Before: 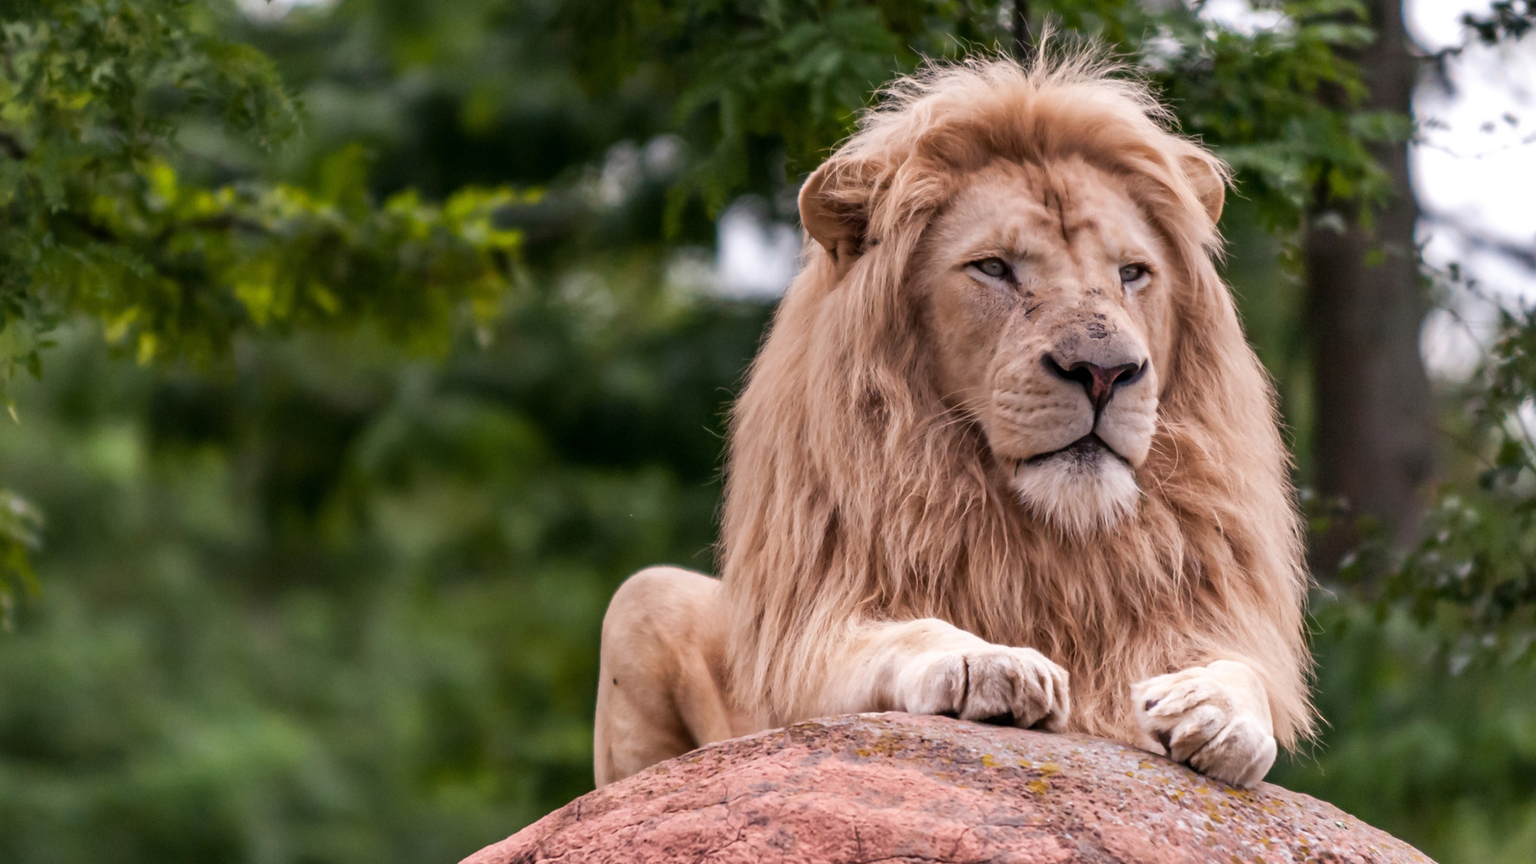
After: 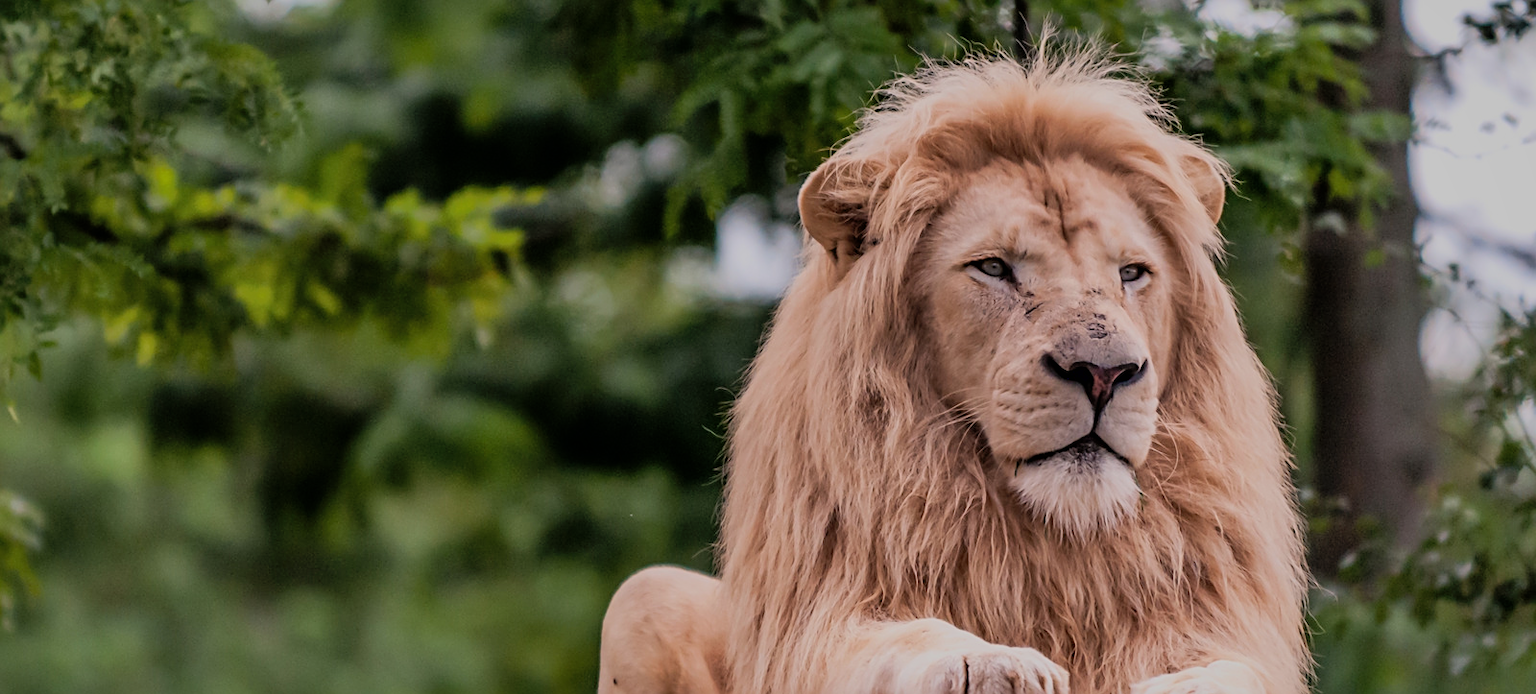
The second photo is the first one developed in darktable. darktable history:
exposure: compensate highlight preservation false
shadows and highlights: on, module defaults
sharpen: amount 0.478
crop: bottom 19.644%
filmic rgb: black relative exposure -7.65 EV, white relative exposure 4.56 EV, hardness 3.61, color science v6 (2022)
